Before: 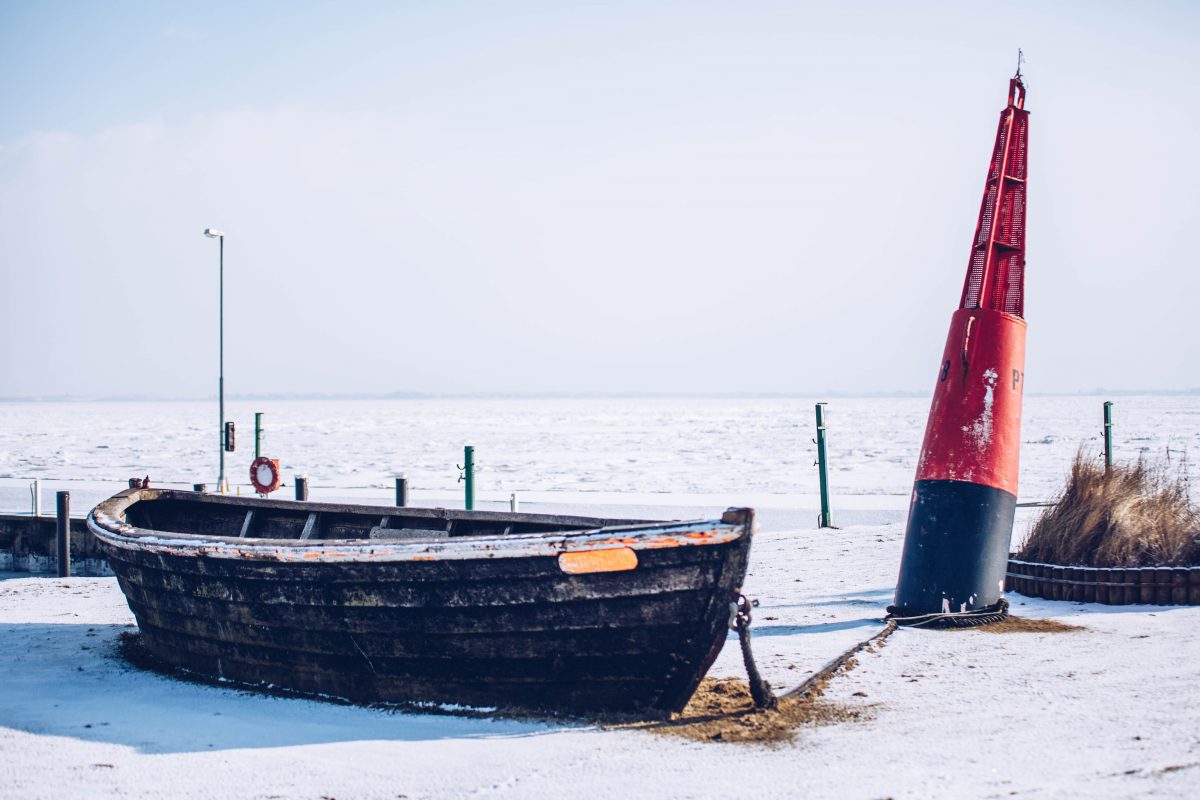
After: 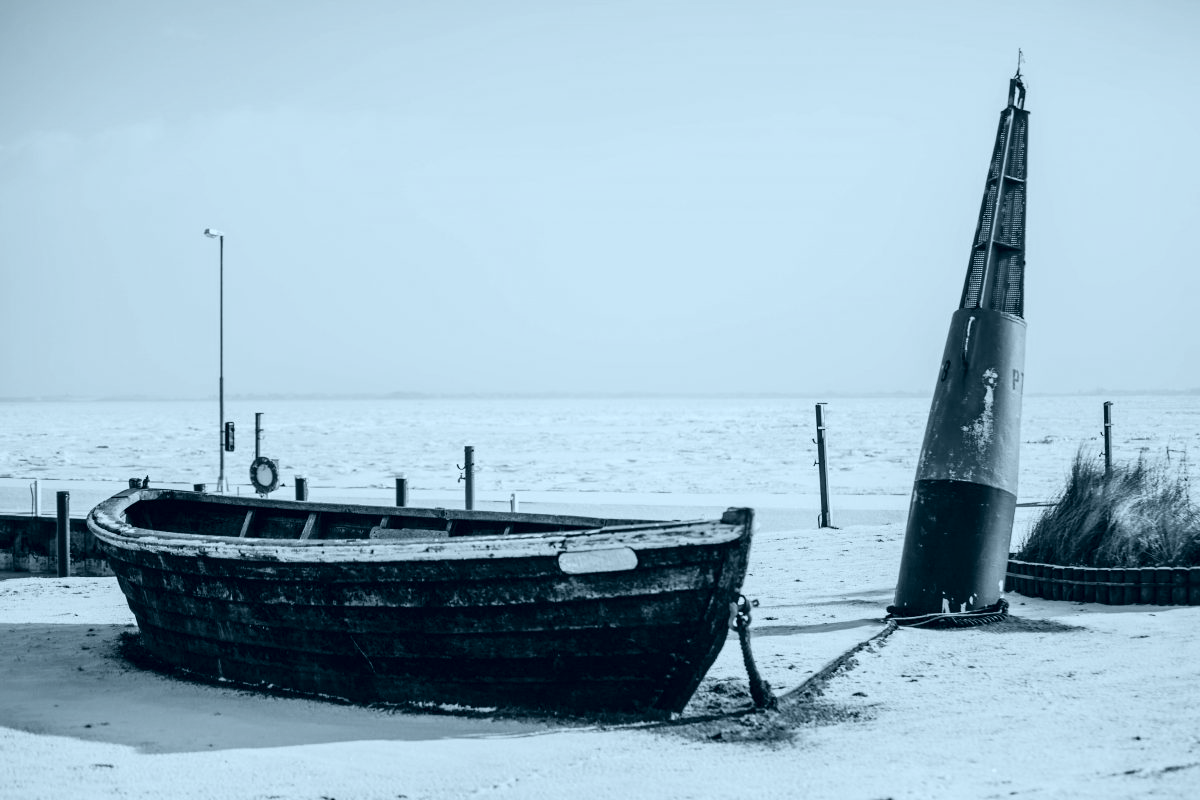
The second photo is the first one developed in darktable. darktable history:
exposure: black level correction 0, exposure 1.2 EV, compensate exposure bias true, compensate highlight preservation false
tone equalizer: -8 EV -0.75 EV, -7 EV -0.7 EV, -6 EV -0.6 EV, -5 EV -0.4 EV, -3 EV 0.4 EV, -2 EV 0.6 EV, -1 EV 0.7 EV, +0 EV 0.75 EV, edges refinement/feathering 500, mask exposure compensation -1.57 EV, preserve details no
colorize: hue 194.4°, saturation 29%, source mix 61.75%, lightness 3.98%, version 1
white balance: red 0.988, blue 1.017
